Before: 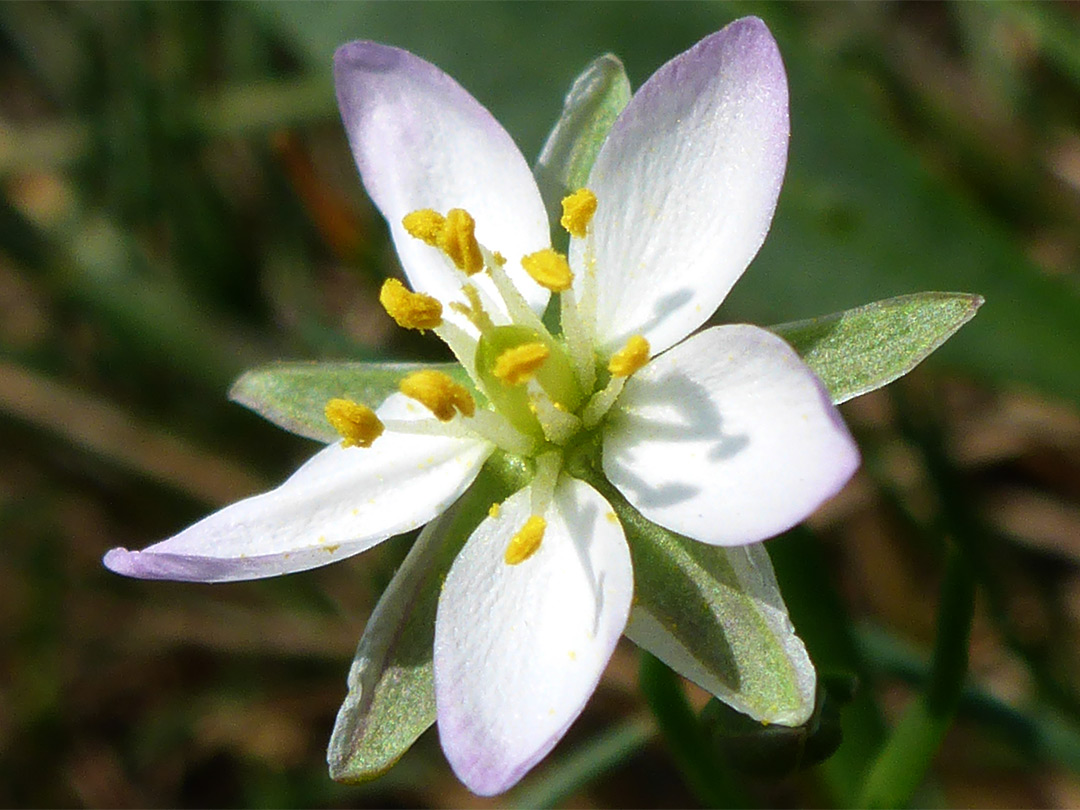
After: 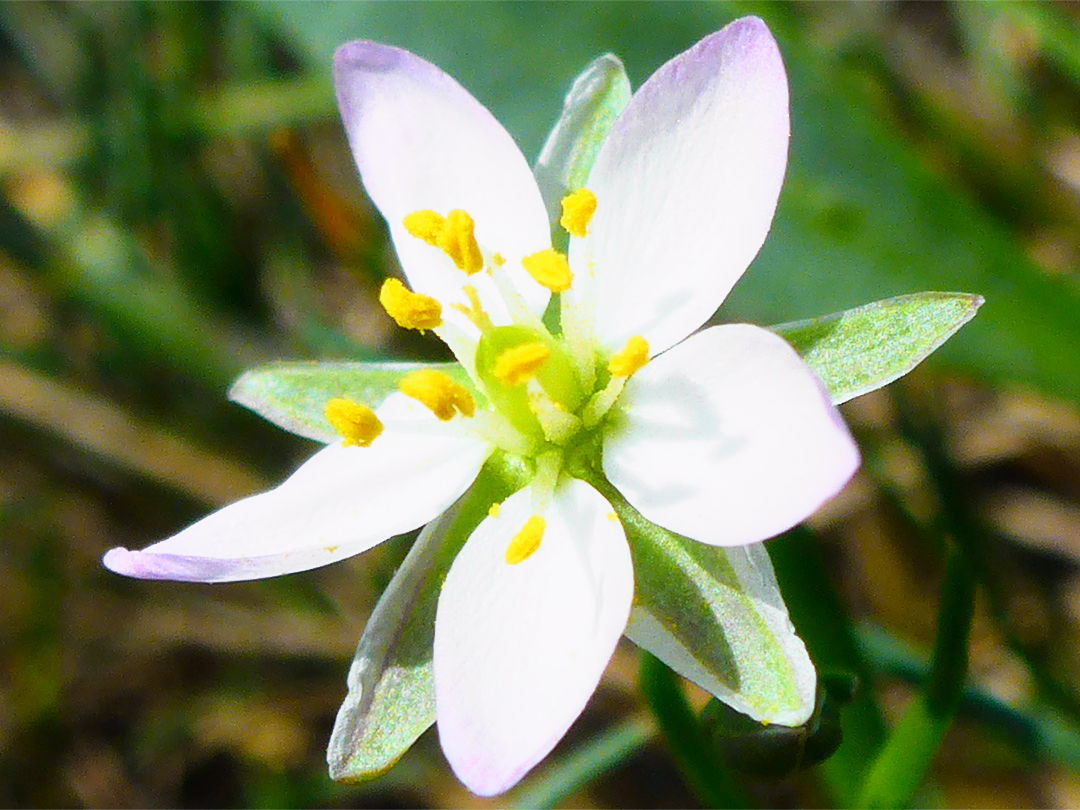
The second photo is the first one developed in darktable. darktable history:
tone curve: curves: ch0 [(0, 0) (0.062, 0.037) (0.142, 0.138) (0.359, 0.419) (0.469, 0.544) (0.634, 0.722) (0.839, 0.909) (0.998, 0.978)]; ch1 [(0, 0) (0.437, 0.408) (0.472, 0.47) (0.502, 0.503) (0.527, 0.523) (0.559, 0.573) (0.608, 0.665) (0.669, 0.748) (0.859, 0.899) (1, 1)]; ch2 [(0, 0) (0.33, 0.301) (0.421, 0.443) (0.473, 0.498) (0.502, 0.5) (0.535, 0.531) (0.575, 0.603) (0.608, 0.667) (1, 1)], color space Lab, independent channels, preserve colors none
base curve: curves: ch0 [(0, 0) (0.204, 0.334) (0.55, 0.733) (1, 1)], preserve colors none
white balance: red 0.967, blue 1.119, emerald 0.756
contrast equalizer: octaves 7, y [[0.6 ×6], [0.55 ×6], [0 ×6], [0 ×6], [0 ×6]], mix -0.2
